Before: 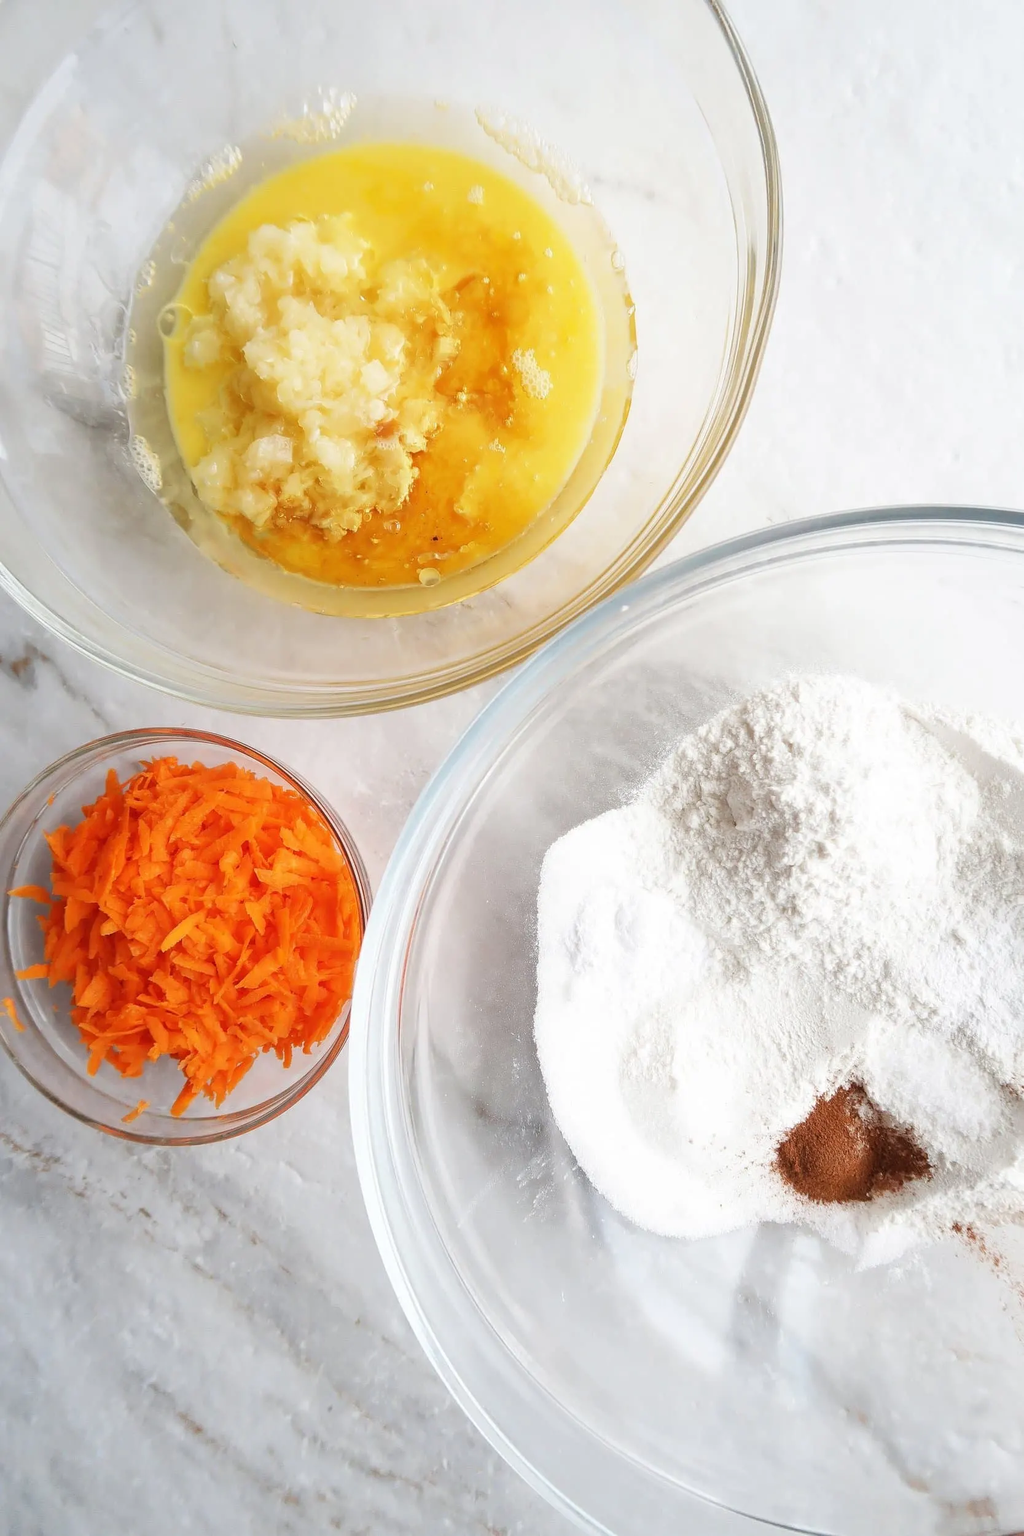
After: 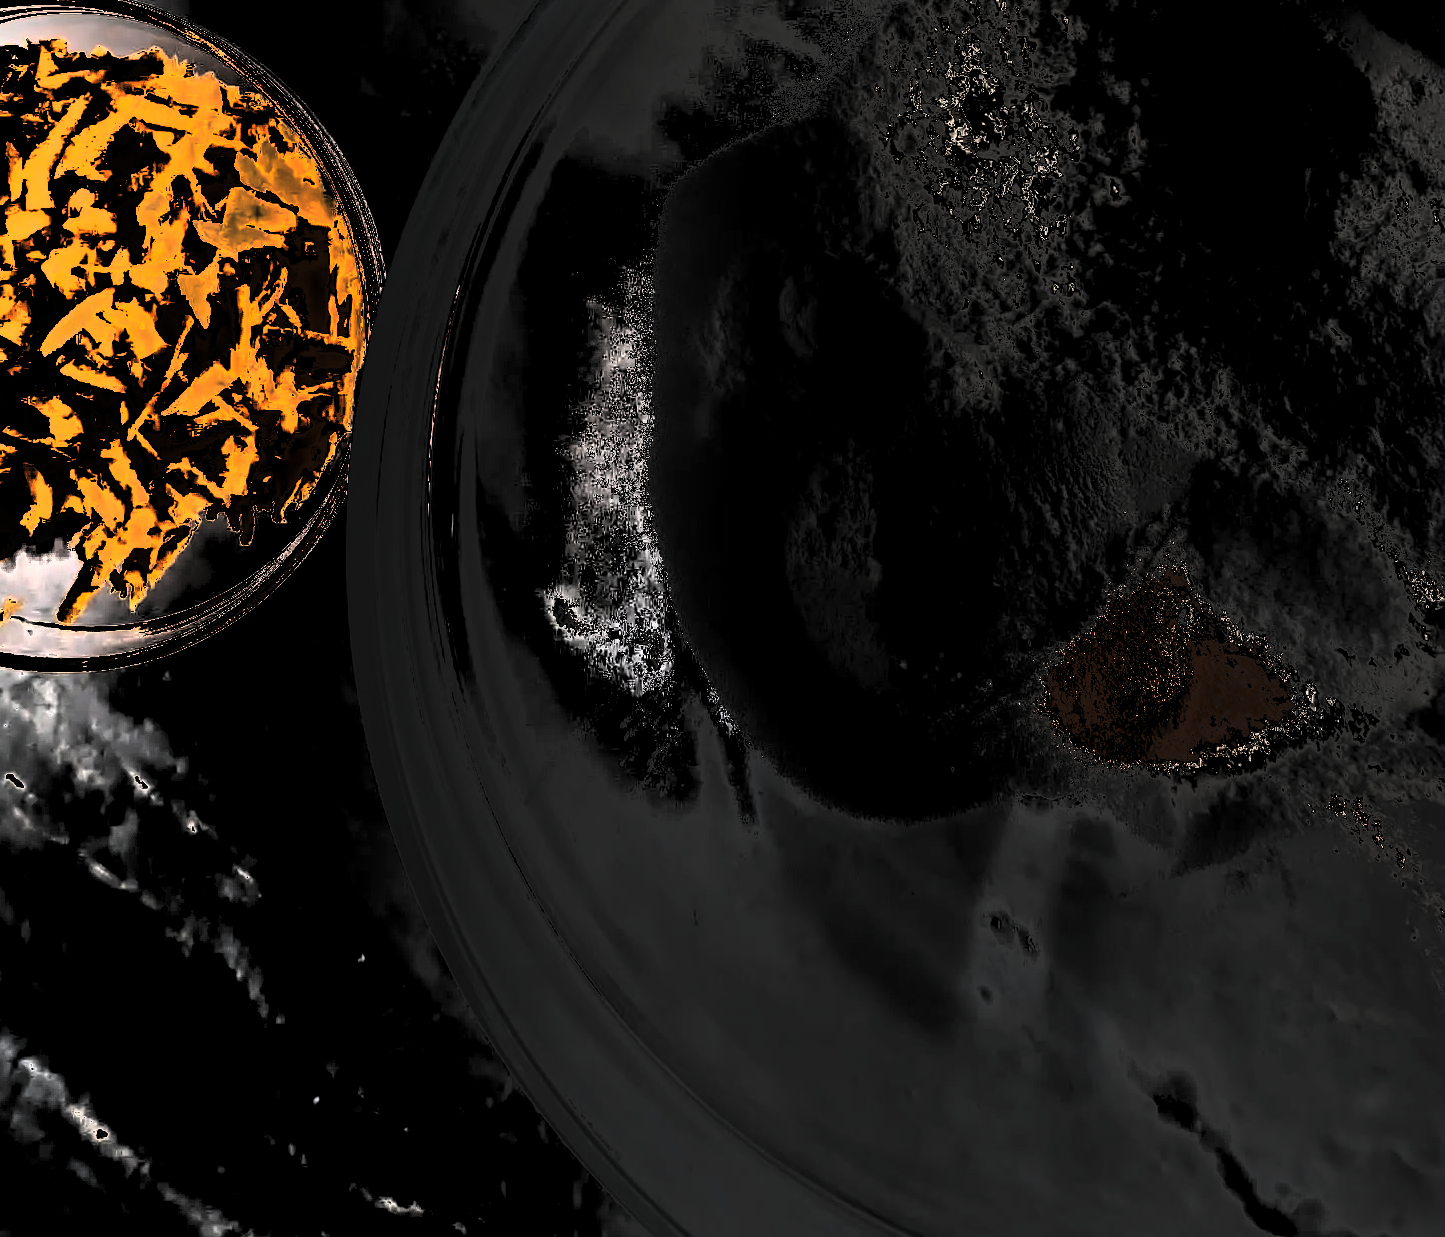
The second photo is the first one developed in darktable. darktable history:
crop and rotate: left 13.312%, top 47.743%, bottom 2.776%
shadows and highlights: radius 331.01, shadows 54.37, highlights -99.57, compress 94.46%, highlights color adjustment 0.172%, soften with gaussian
exposure: black level correction 0.001, exposure 1.734 EV, compensate highlight preservation false
